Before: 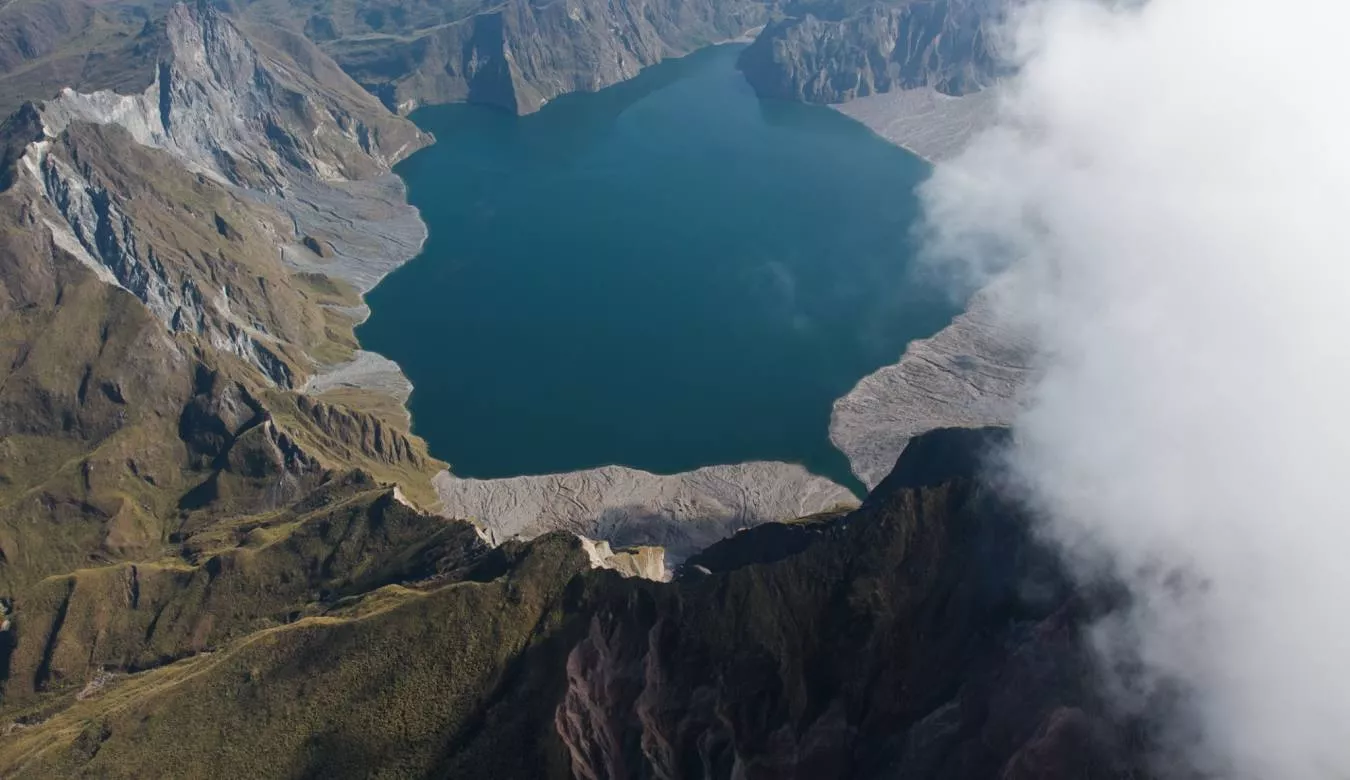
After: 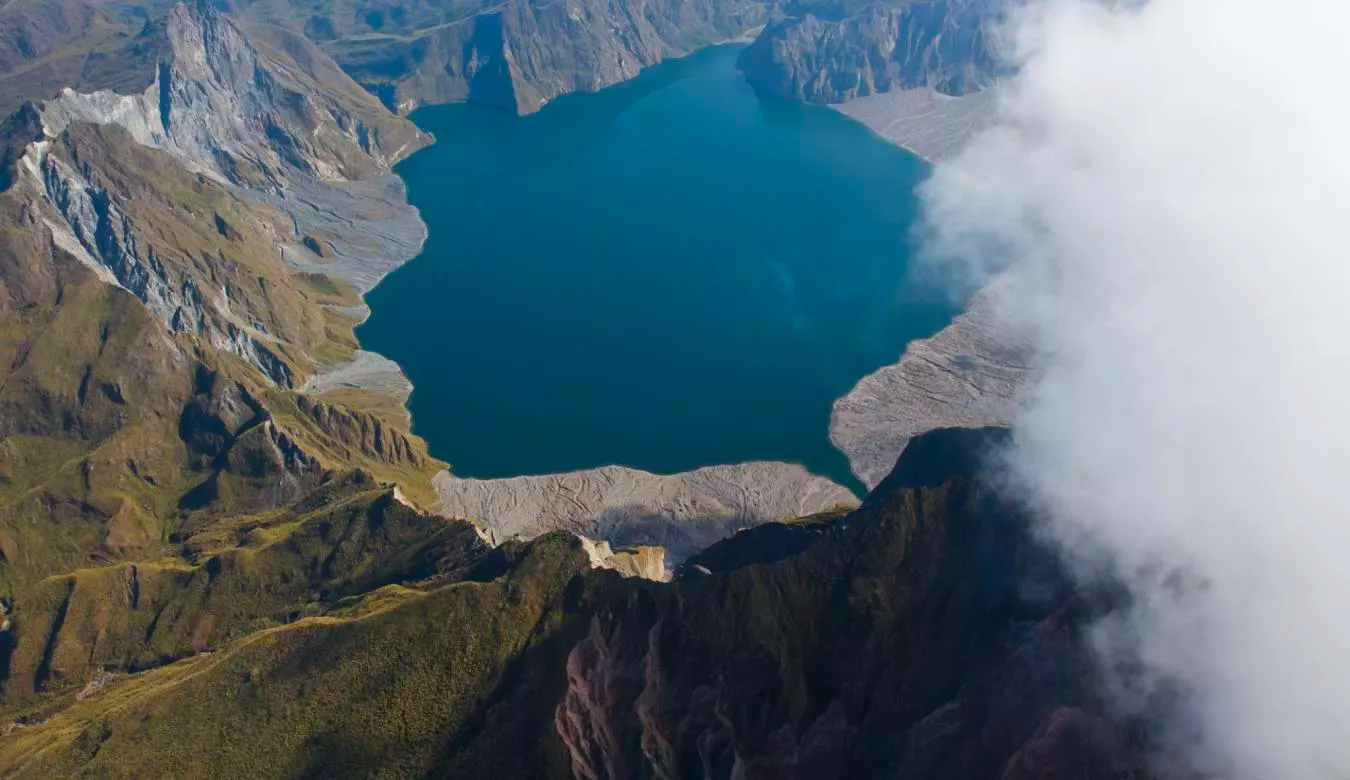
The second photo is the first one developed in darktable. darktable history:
contrast brightness saturation: saturation 0.486
